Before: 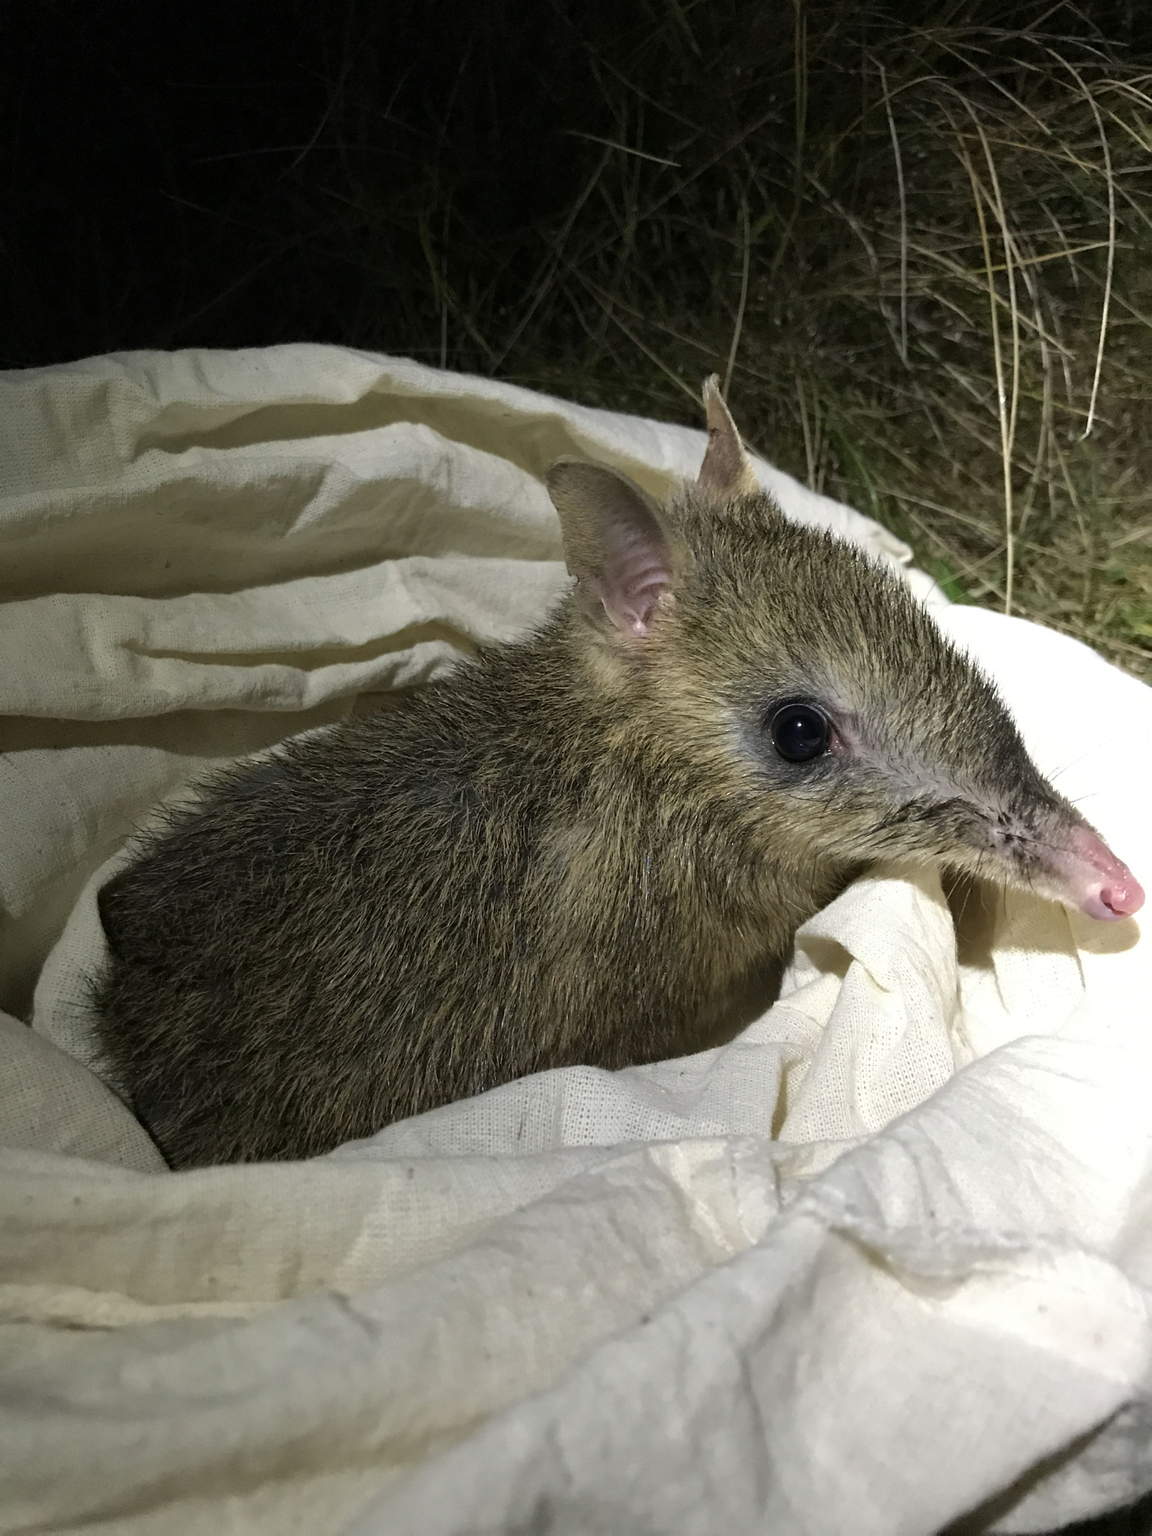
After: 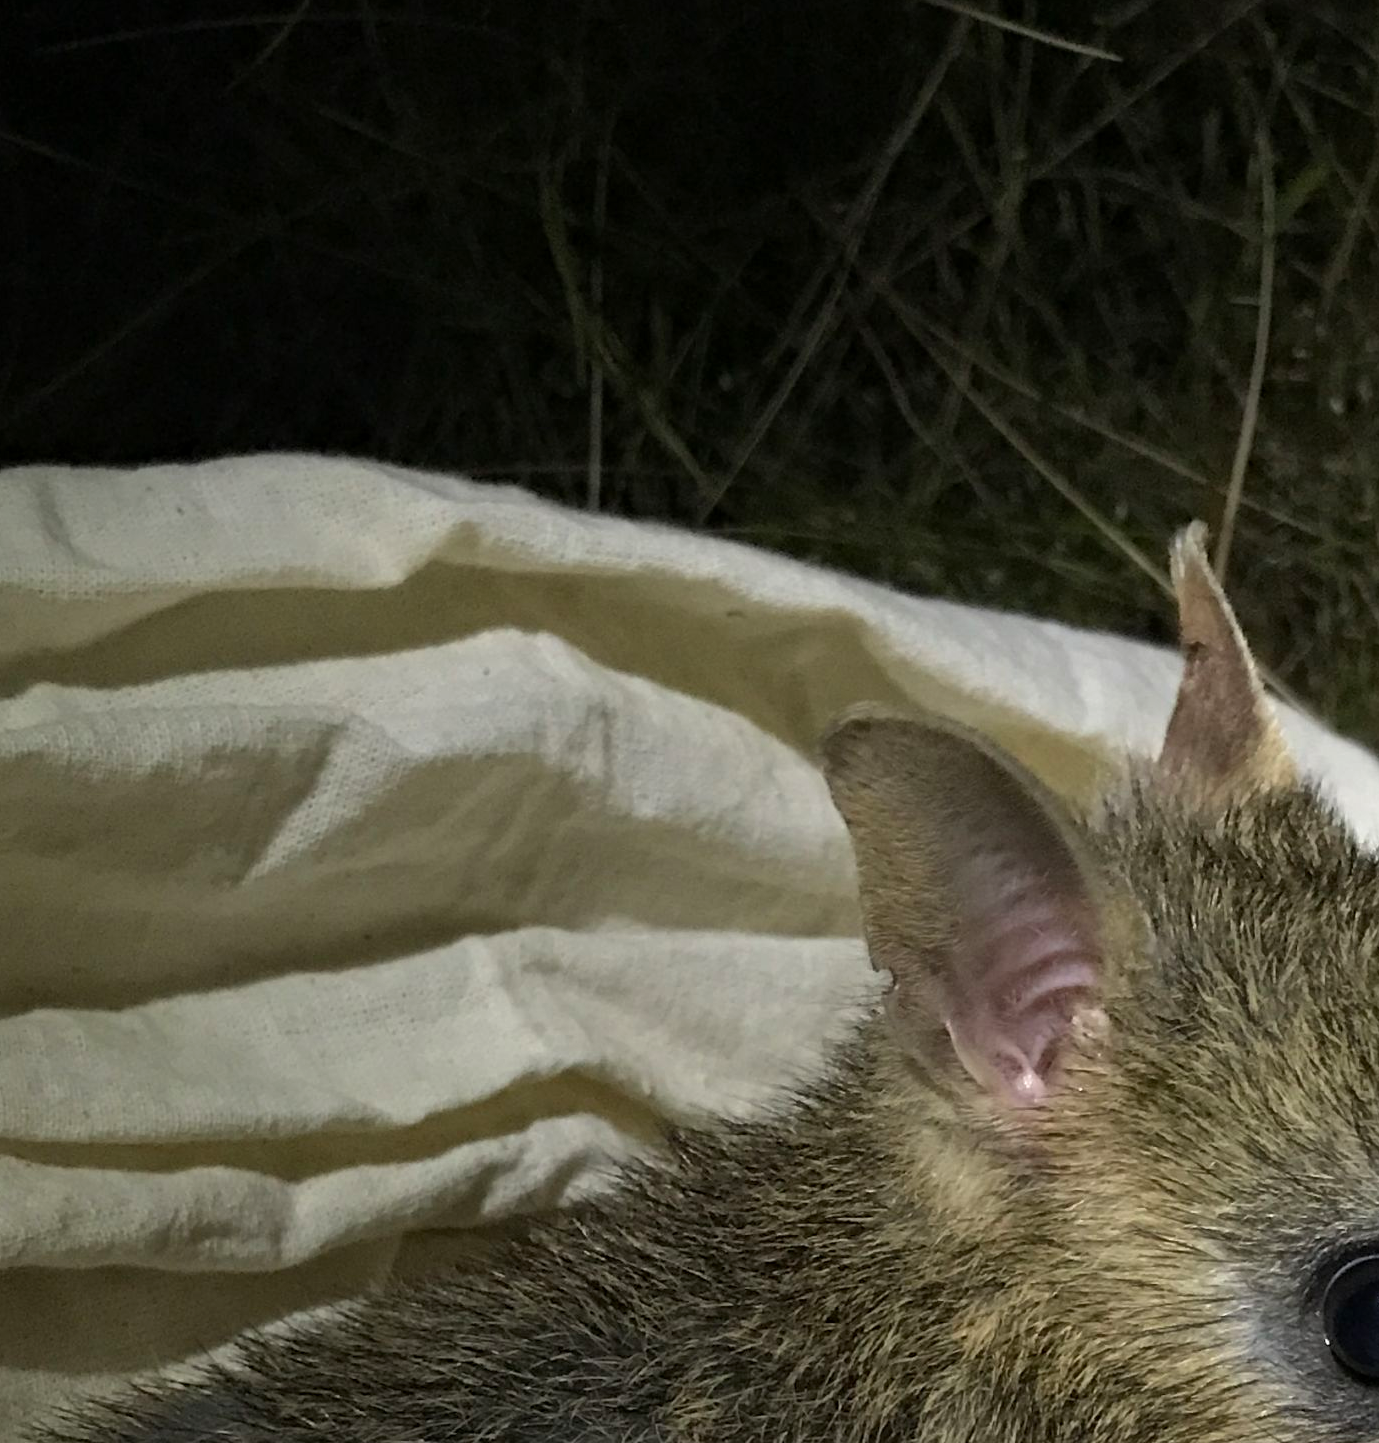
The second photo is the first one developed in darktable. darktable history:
crop: left 15.306%, top 9.065%, right 30.789%, bottom 48.638%
local contrast: mode bilateral grid, contrast 28, coarseness 16, detail 115%, midtone range 0.2
